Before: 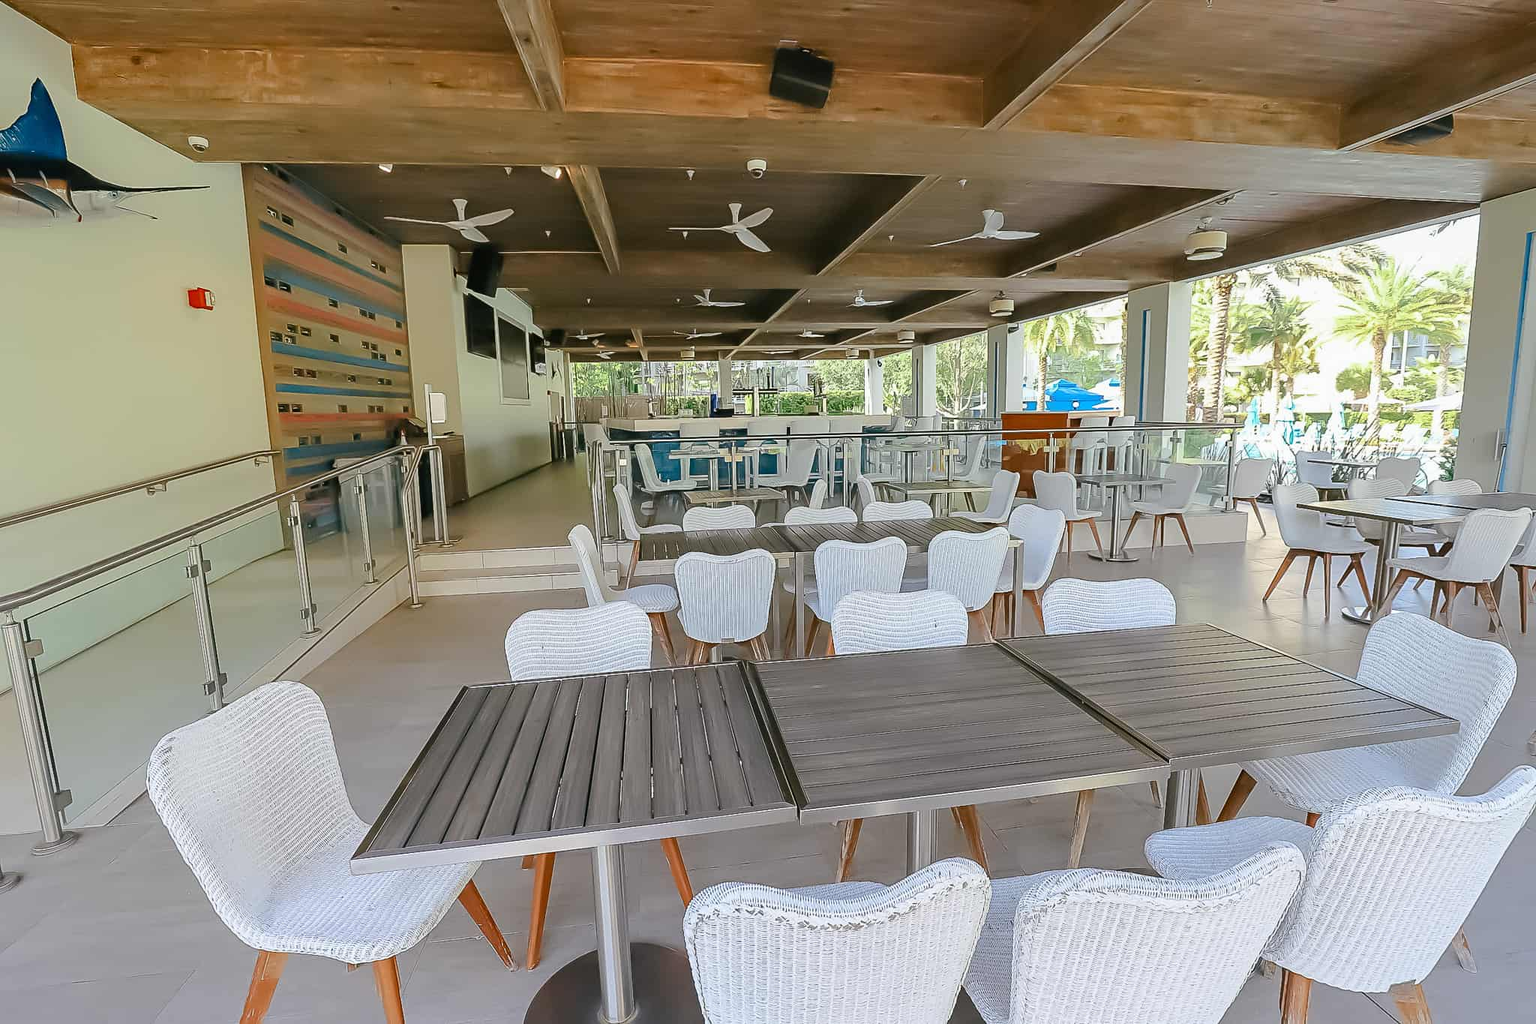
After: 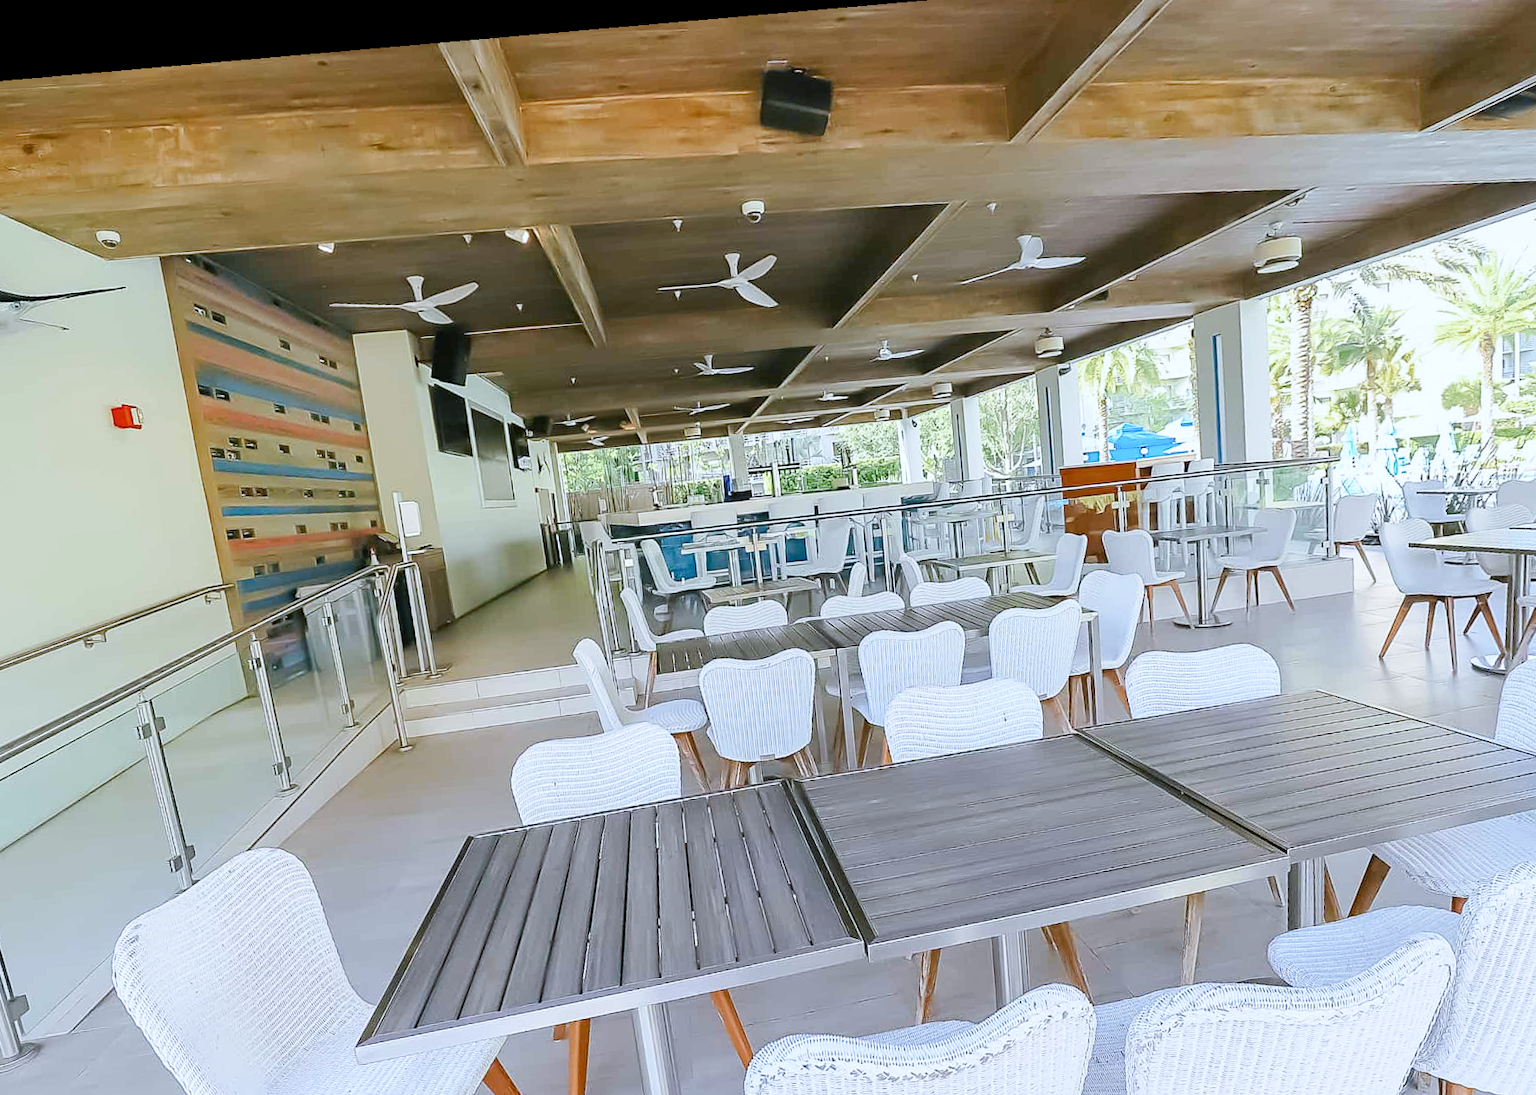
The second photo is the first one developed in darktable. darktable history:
crop and rotate: left 7.196%, top 4.574%, right 10.605%, bottom 13.178%
rotate and perspective: rotation -4.98°, automatic cropping off
base curve: curves: ch0 [(0, 0) (0.204, 0.334) (0.55, 0.733) (1, 1)], preserve colors none
white balance: red 0.926, green 1.003, blue 1.133
